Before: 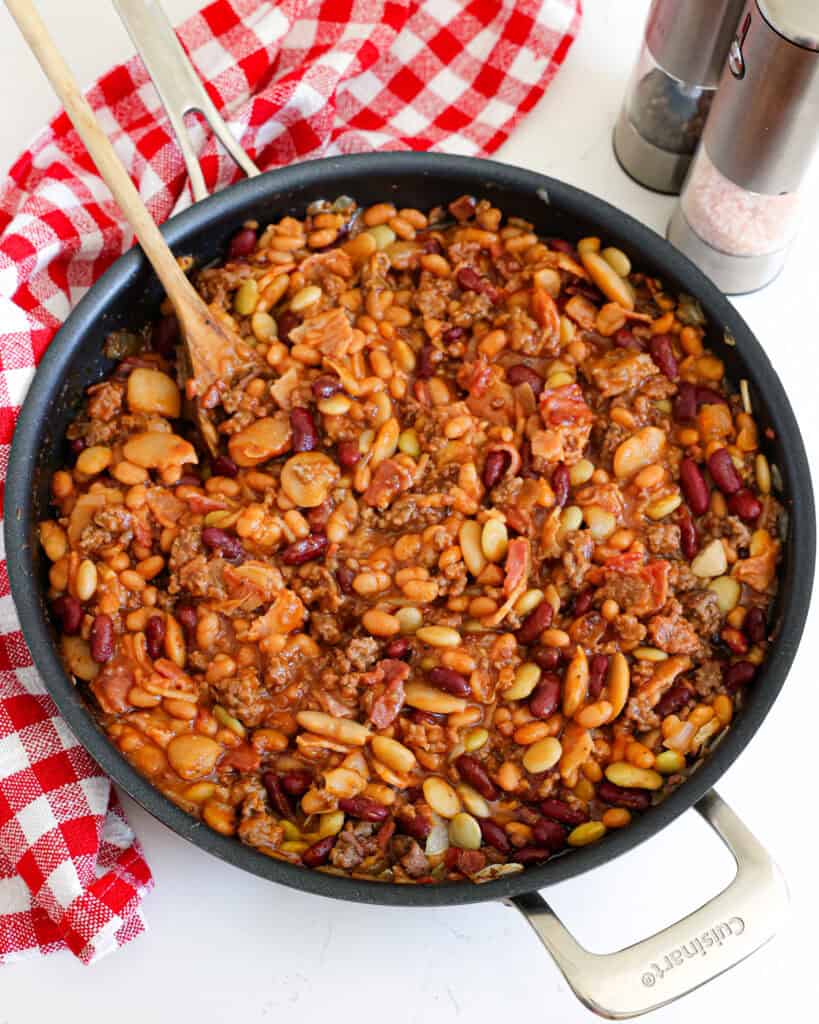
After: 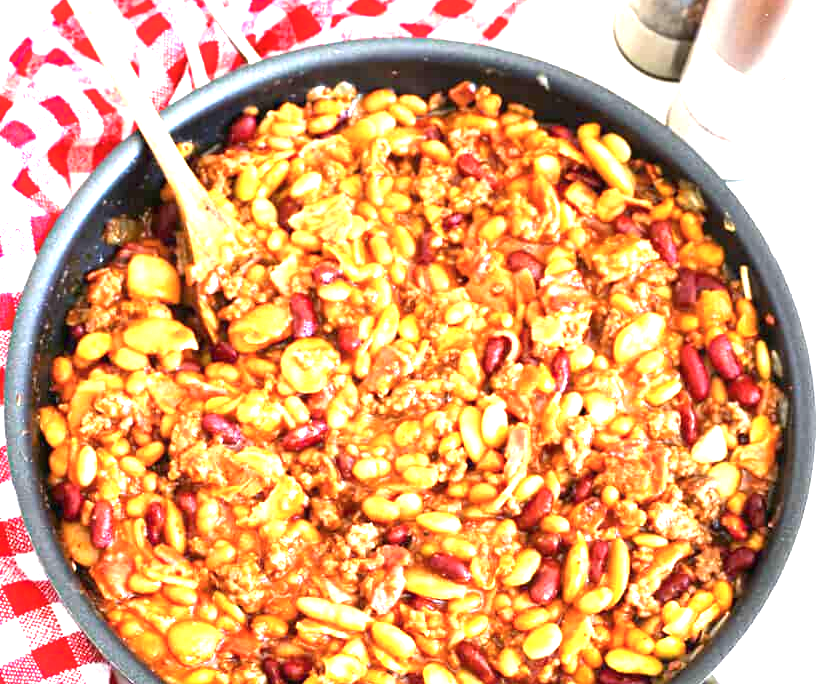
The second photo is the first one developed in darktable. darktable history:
color balance rgb: power › hue 211.4°, perceptual saturation grading › global saturation 0.558%
crop: top 11.156%, bottom 21.952%
exposure: black level correction 0, exposure 2.144 EV, compensate exposure bias true, compensate highlight preservation false
